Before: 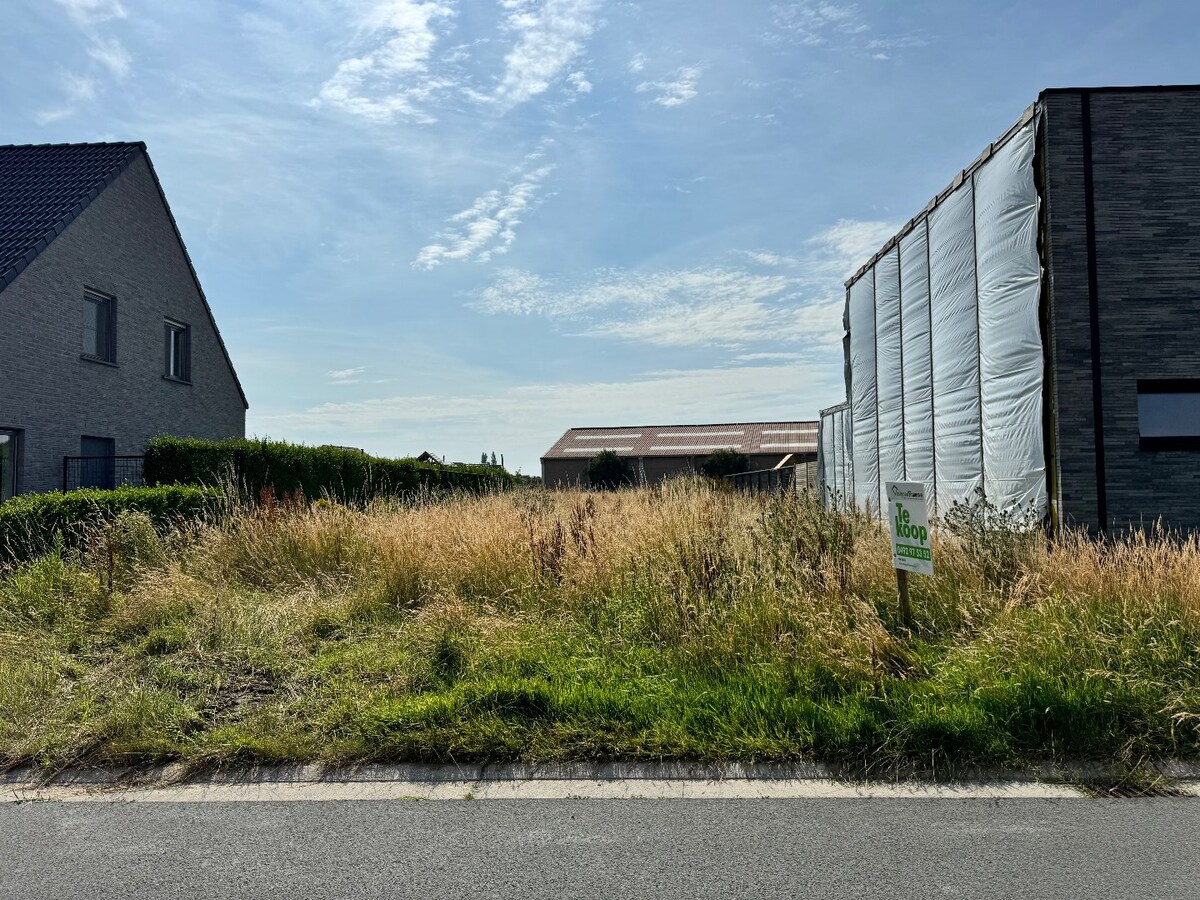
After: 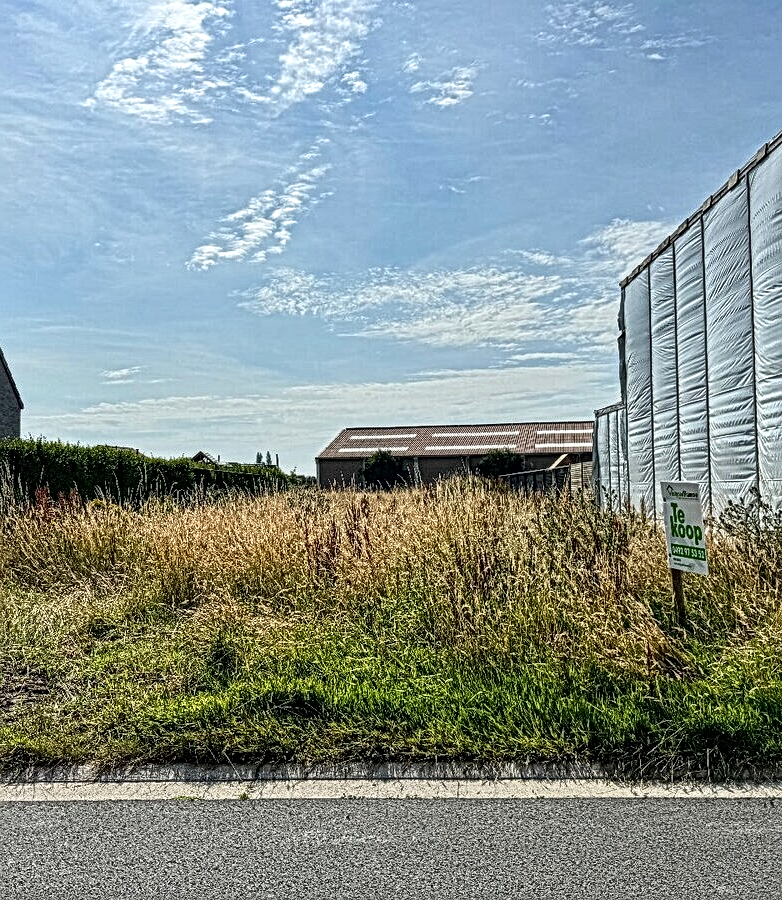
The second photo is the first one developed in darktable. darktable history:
crop and rotate: left 18.787%, right 16.028%
local contrast: mode bilateral grid, contrast 21, coarseness 3, detail 298%, midtone range 0.2
velvia: strength 6.09%
